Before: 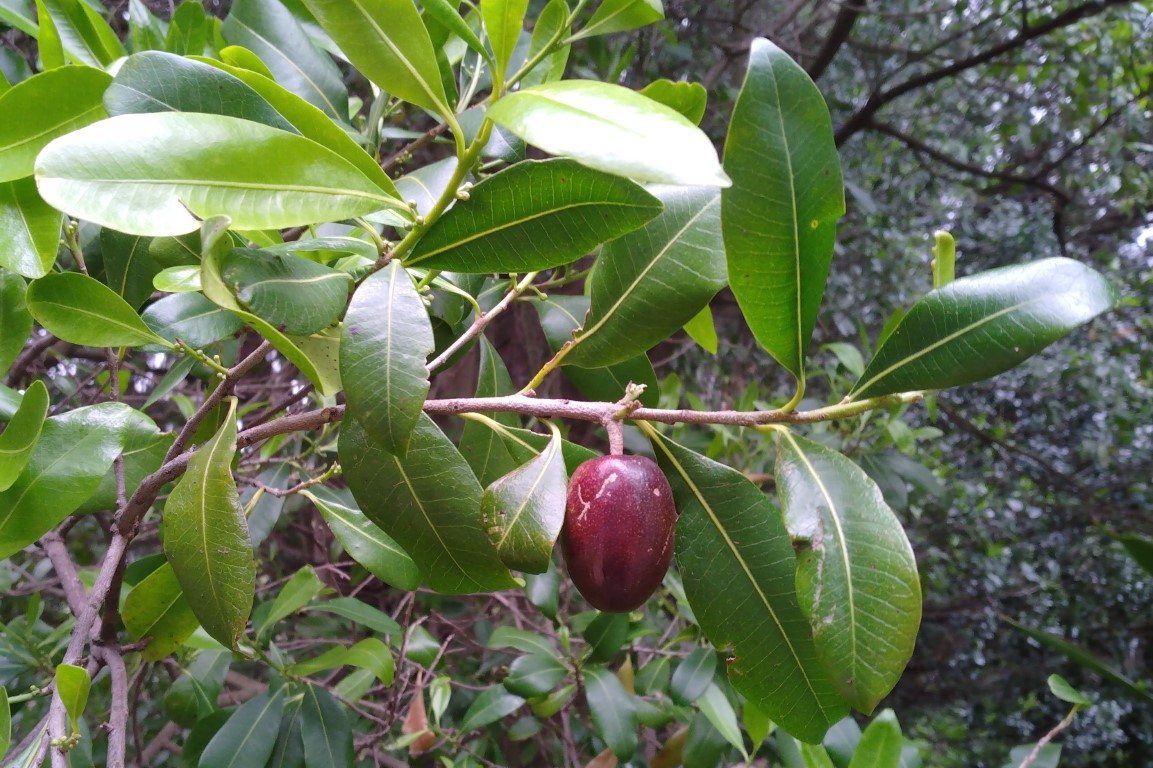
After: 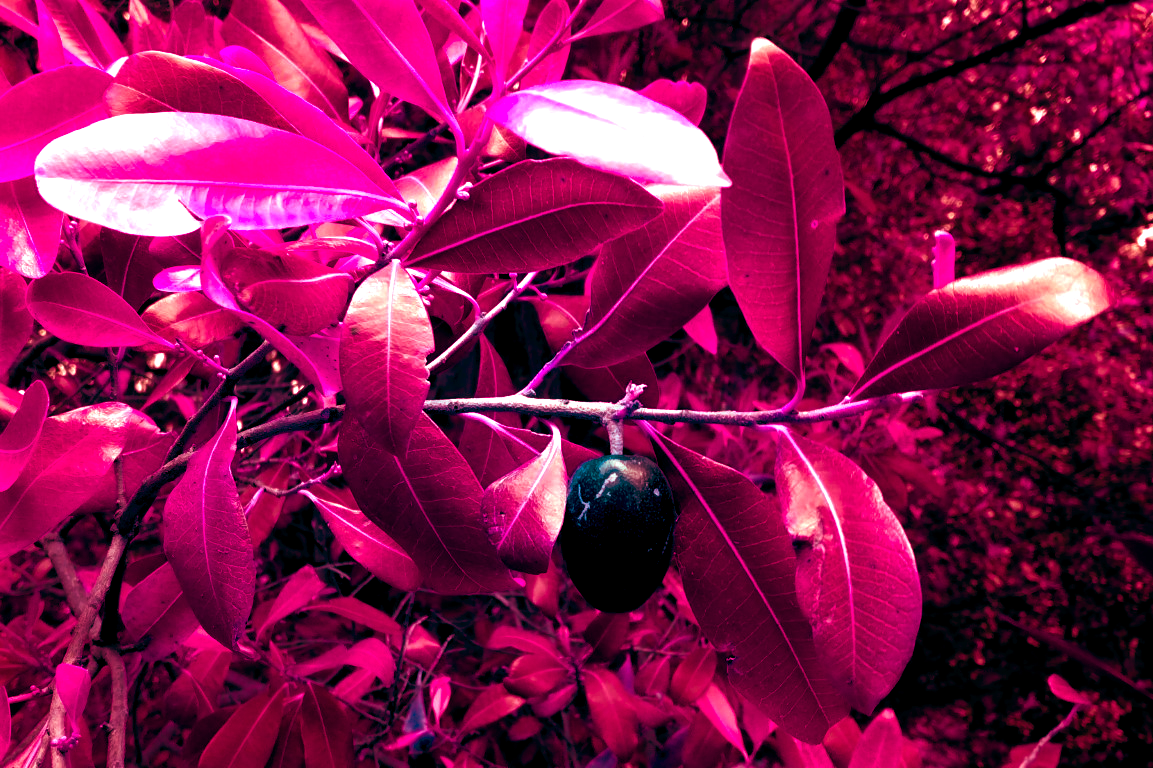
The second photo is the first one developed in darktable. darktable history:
rotate and perspective: automatic cropping original format, crop left 0, crop top 0
color balance rgb: shadows lift › luminance -18.76%, shadows lift › chroma 35.44%, power › luminance -3.76%, power › hue 142.17°, highlights gain › chroma 7.5%, highlights gain › hue 184.75°, global offset › luminance -0.52%, global offset › chroma 0.91%, global offset › hue 173.36°, shadows fall-off 300%, white fulcrum 2 EV, highlights fall-off 300%, linear chroma grading › shadows 17.19%, linear chroma grading › highlights 61.12%, linear chroma grading › global chroma 50%, hue shift -150.52°, perceptual brilliance grading › global brilliance 12%, mask middle-gray fulcrum 100%, contrast gray fulcrum 38.43%, contrast 35.15%, saturation formula JzAzBz (2021)
